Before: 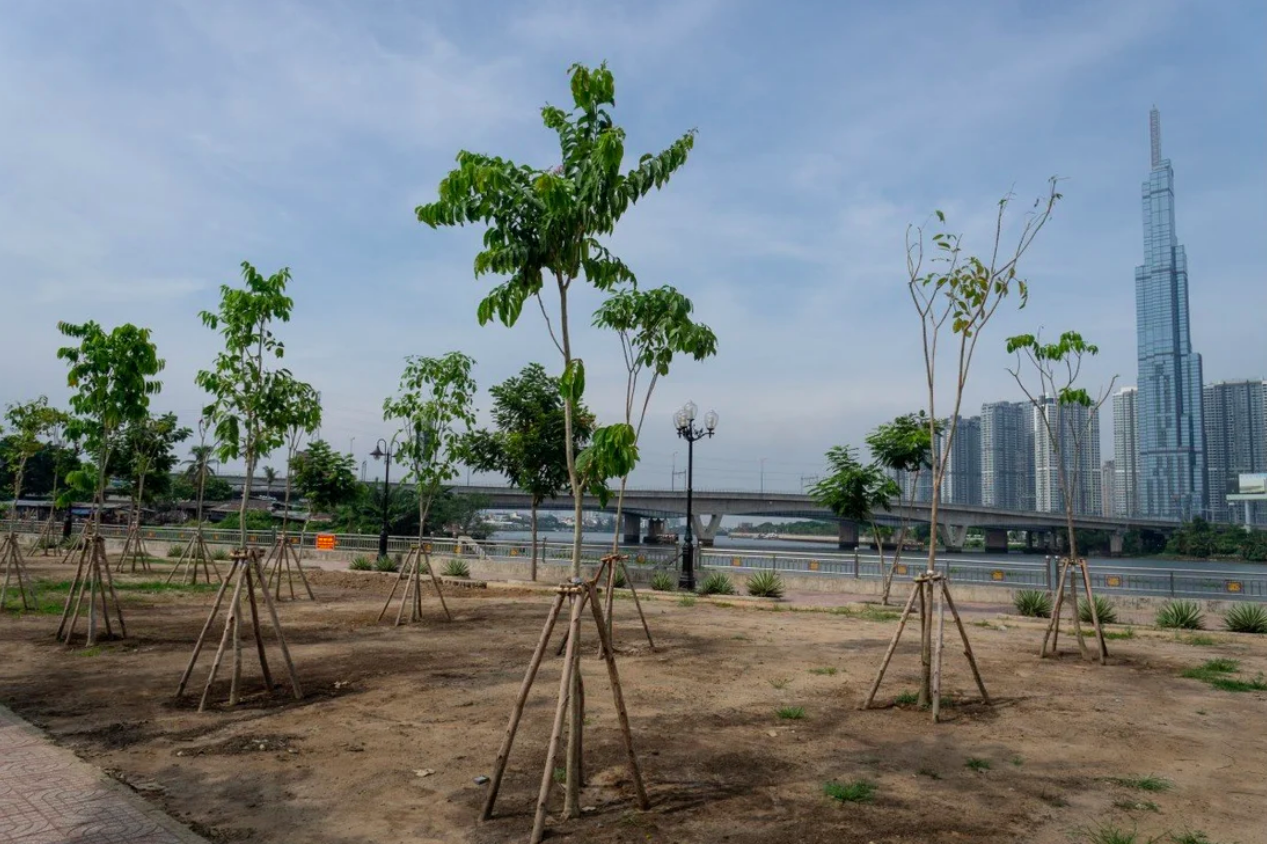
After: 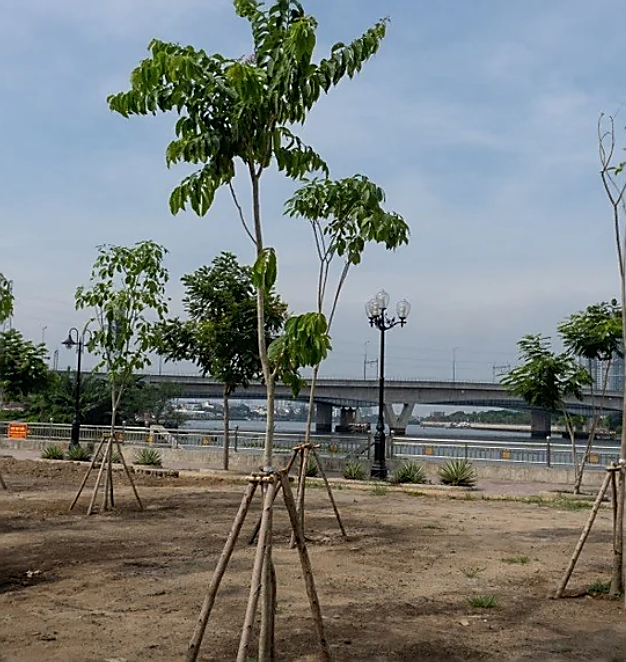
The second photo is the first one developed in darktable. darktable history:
crop and rotate: angle 0.02°, left 24.353%, top 13.219%, right 26.156%, bottom 8.224%
sharpen: radius 1.4, amount 1.25, threshold 0.7
